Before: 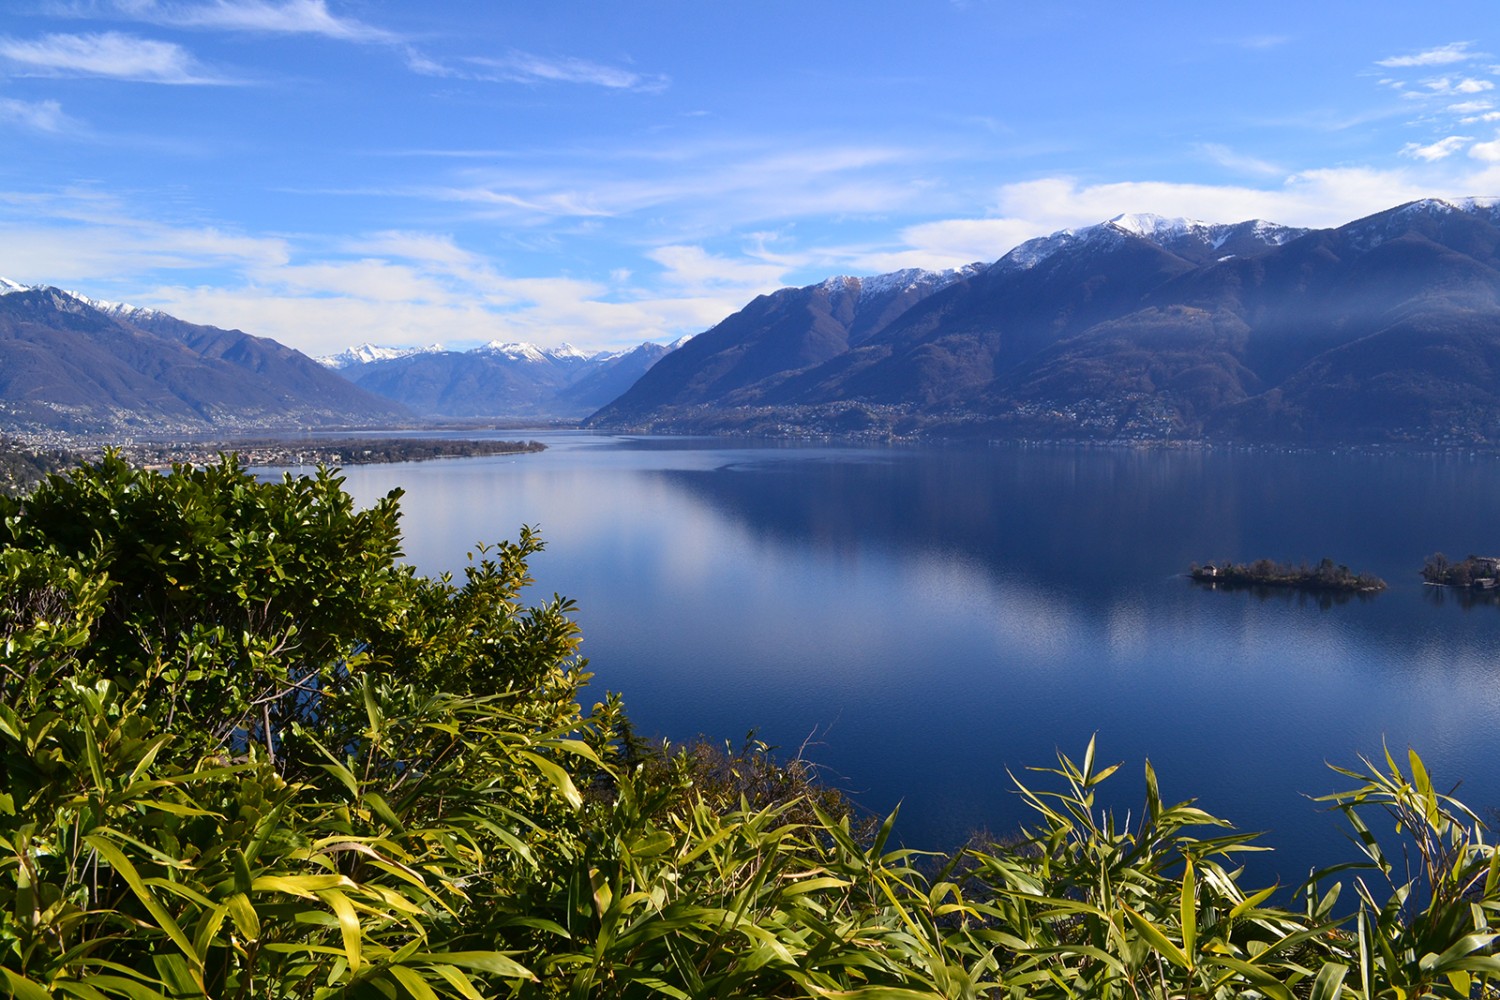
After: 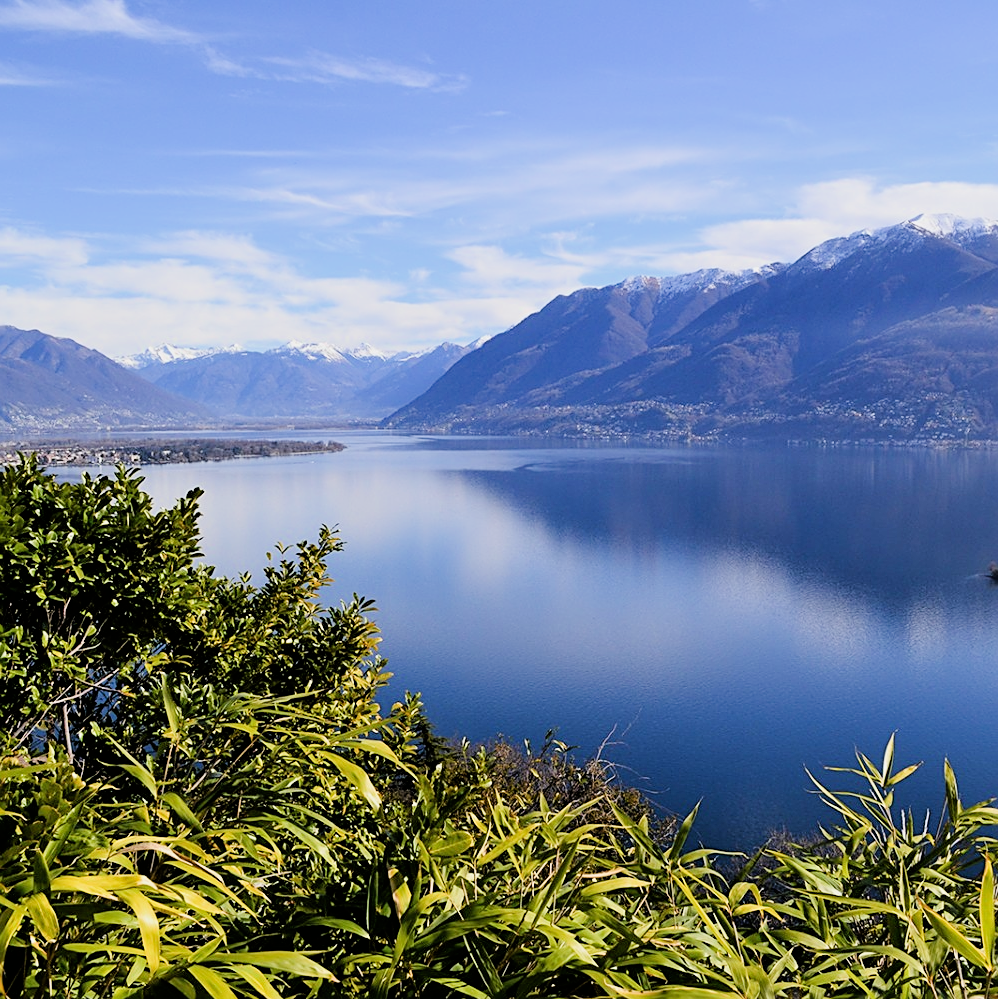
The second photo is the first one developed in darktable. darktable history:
sharpen: on, module defaults
filmic rgb: black relative exposure -4.72 EV, white relative exposure 4.78 EV, hardness 2.35, latitude 35.28%, contrast 1.048, highlights saturation mix 1.37%, shadows ↔ highlights balance 1.15%
exposure: exposure 0.921 EV, compensate highlight preservation false
crop and rotate: left 13.459%, right 19.941%
